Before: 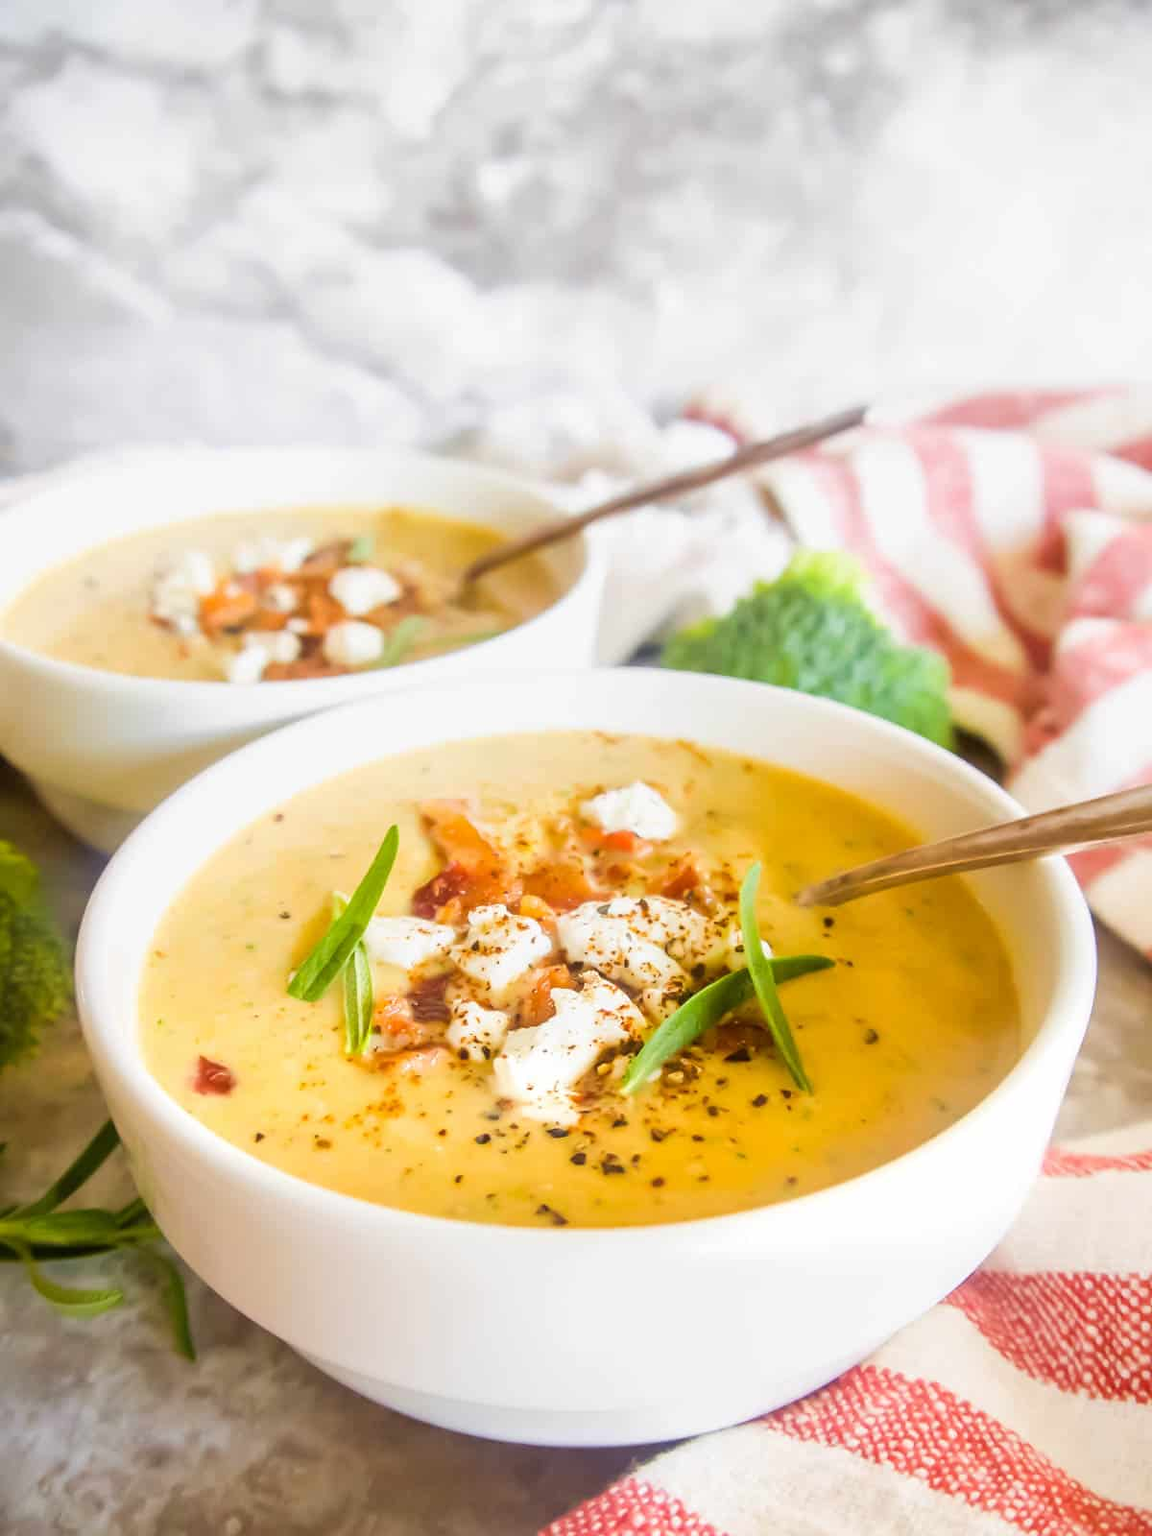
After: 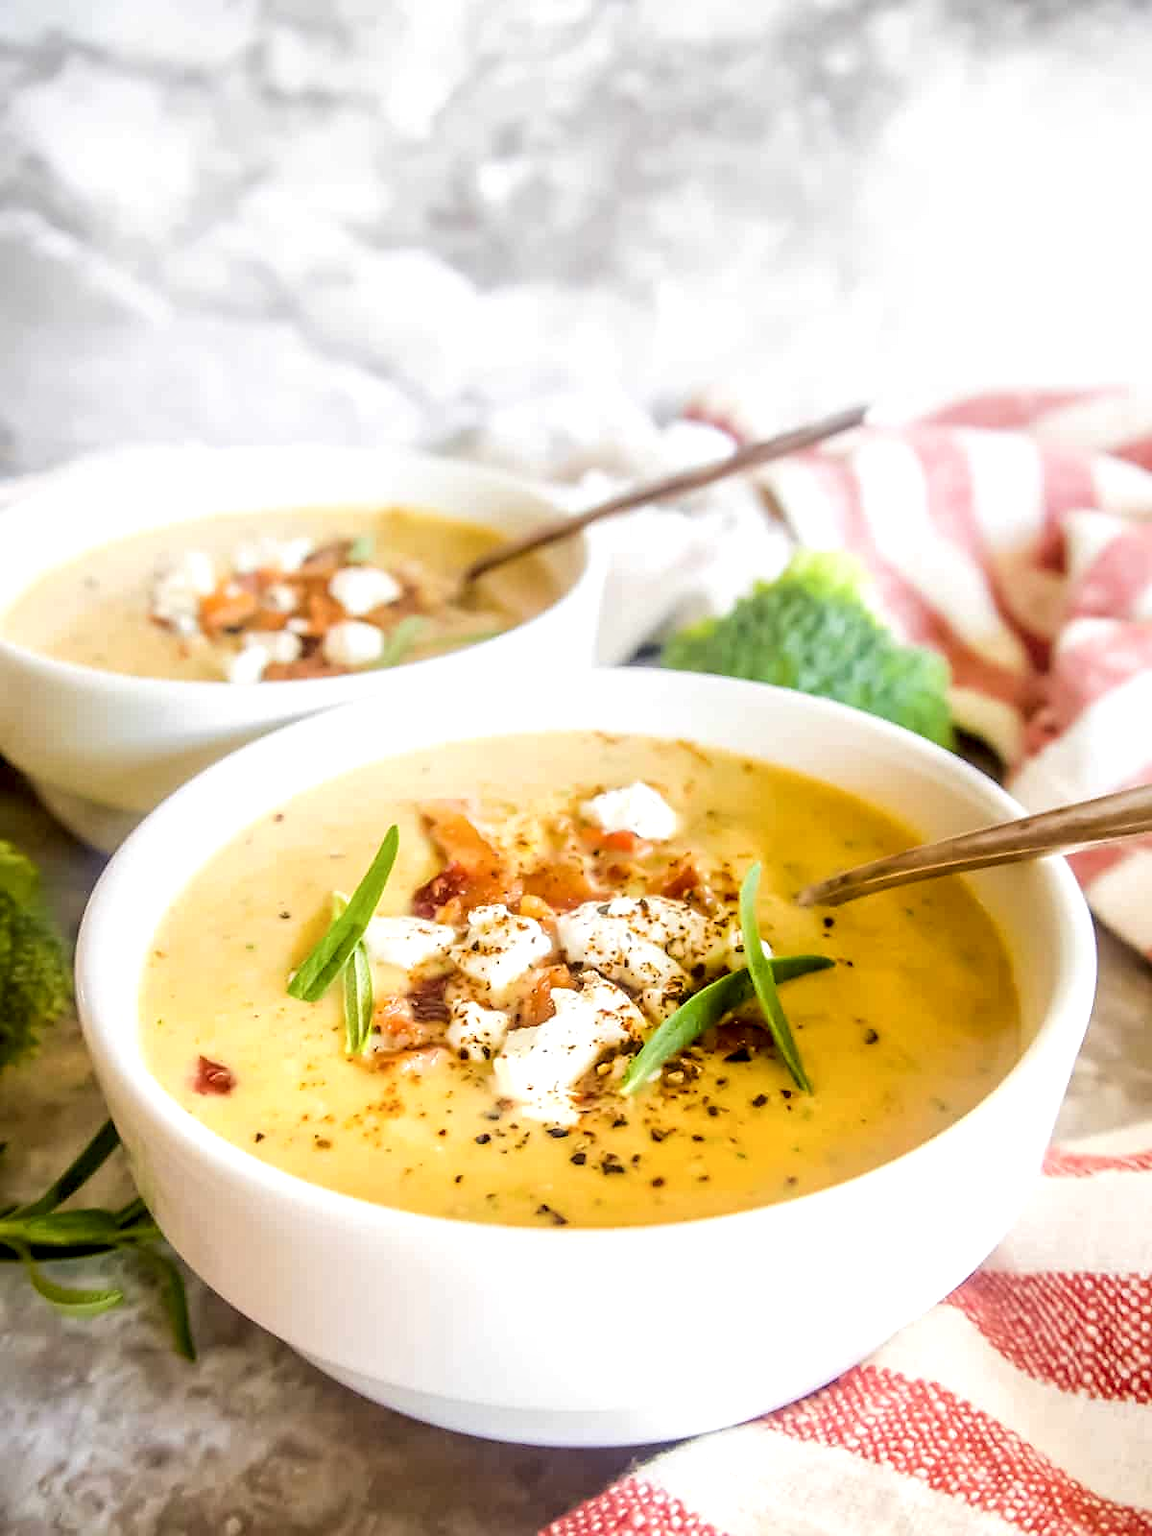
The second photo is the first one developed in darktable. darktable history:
local contrast: highlights 60%, shadows 62%, detail 160%
sharpen: radius 1.562, amount 0.356, threshold 1.686
shadows and highlights: shadows -69.08, highlights 33.93, highlights color adjustment 53.32%, soften with gaussian
